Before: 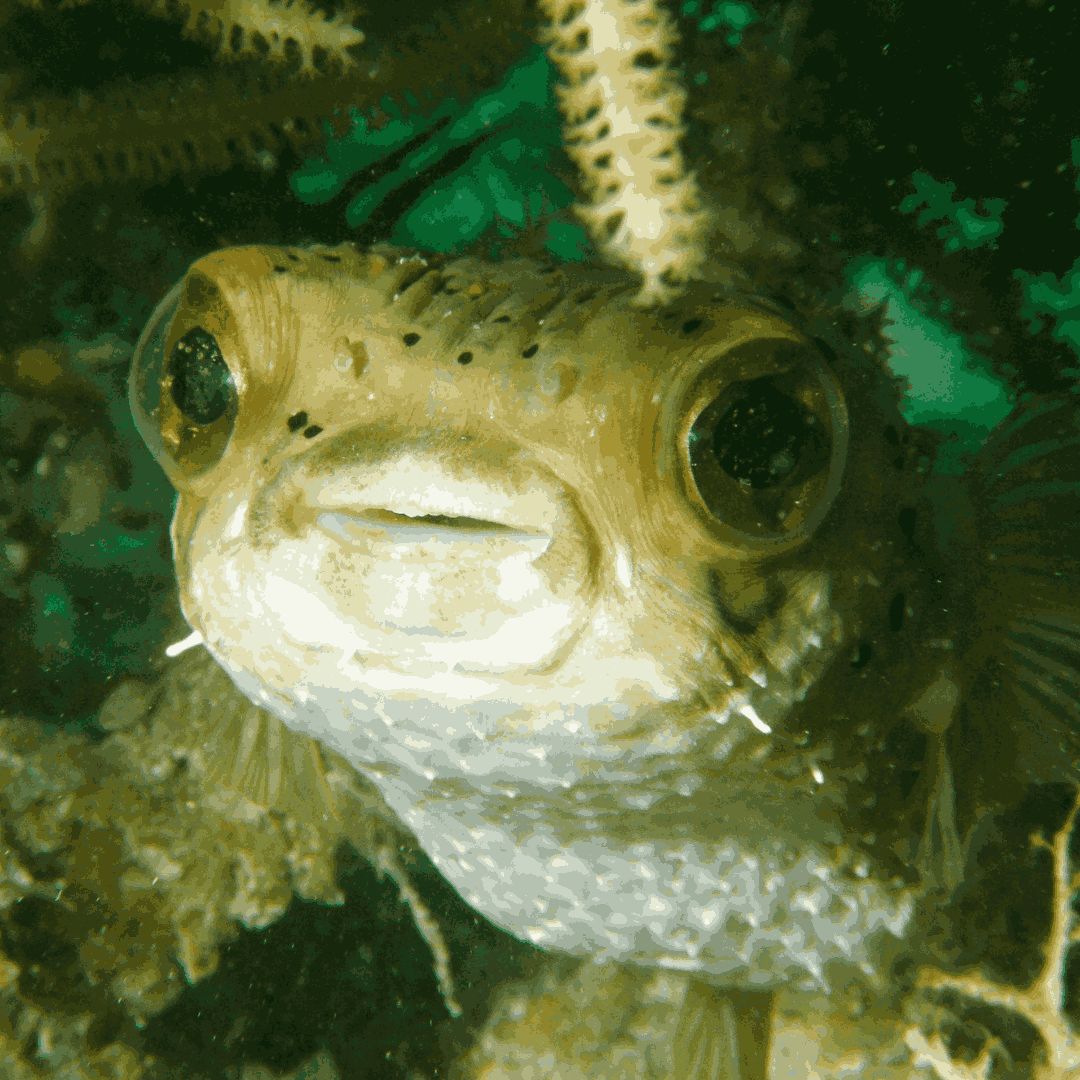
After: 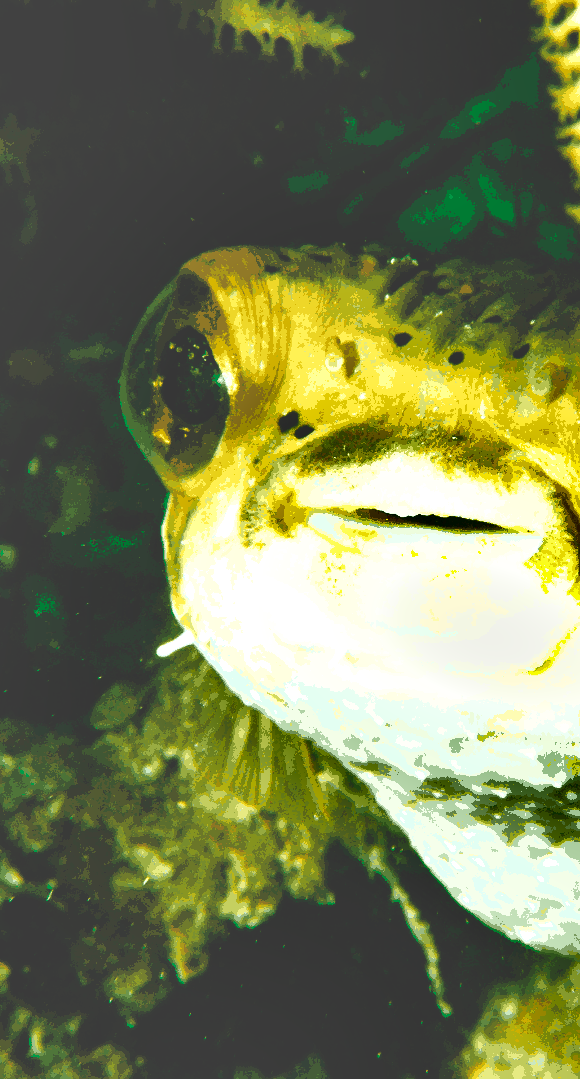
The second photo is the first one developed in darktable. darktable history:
base curve: curves: ch0 [(0, 0.036) (0.083, 0.04) (0.804, 1)], preserve colors none
crop: left 0.922%, right 45.298%, bottom 0.087%
exposure: exposure 0.653 EV, compensate exposure bias true, compensate highlight preservation false
shadows and highlights: radius 109.22, shadows 45.4, highlights -67.17, low approximation 0.01, soften with gaussian
